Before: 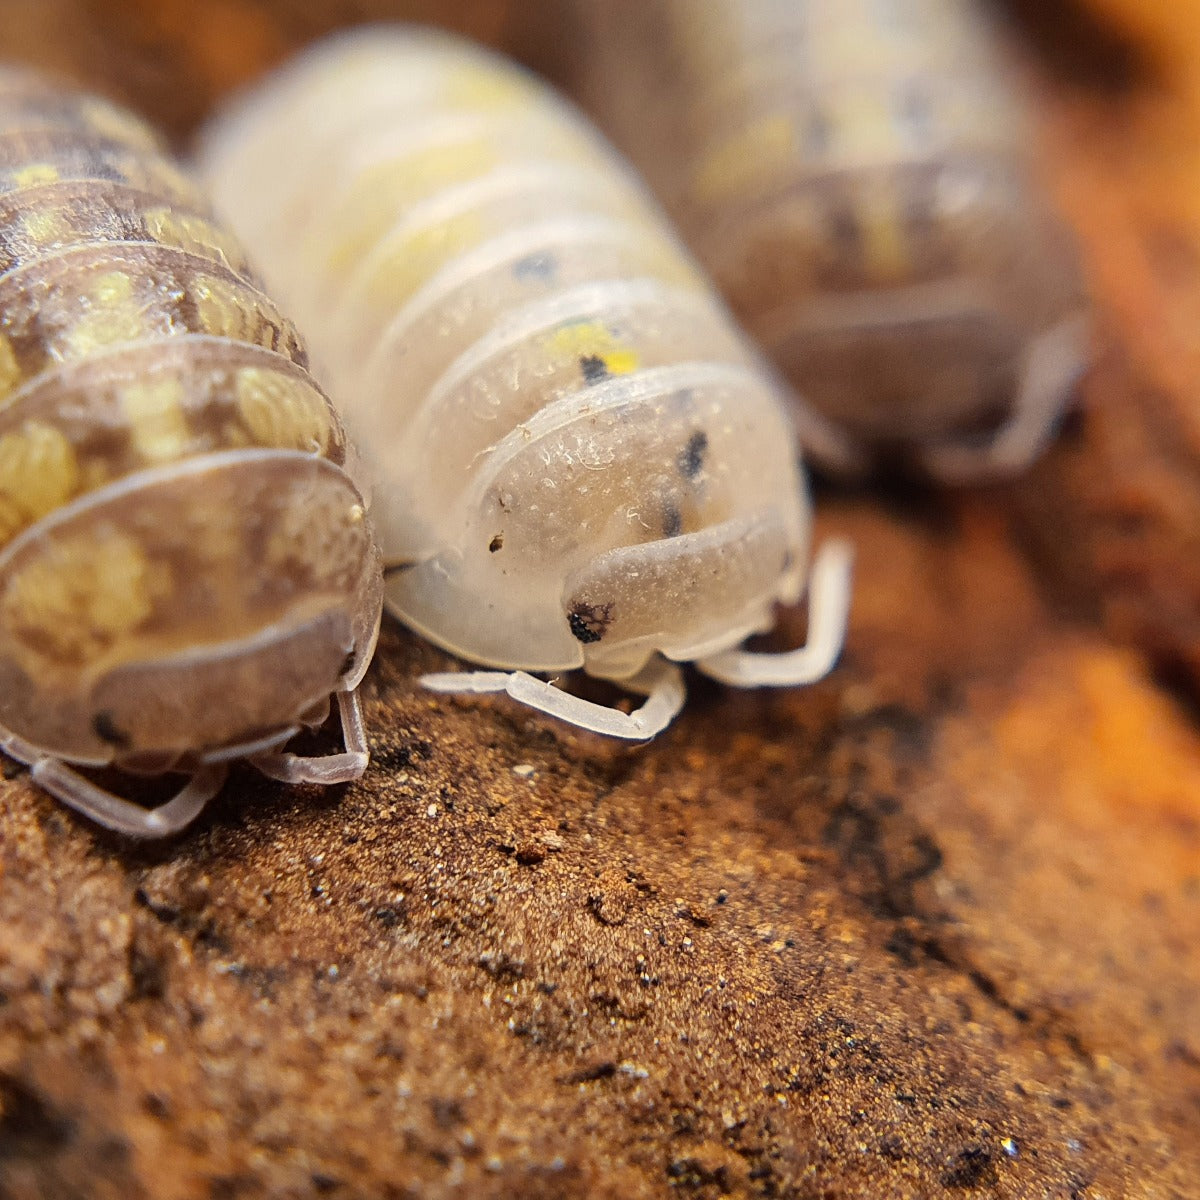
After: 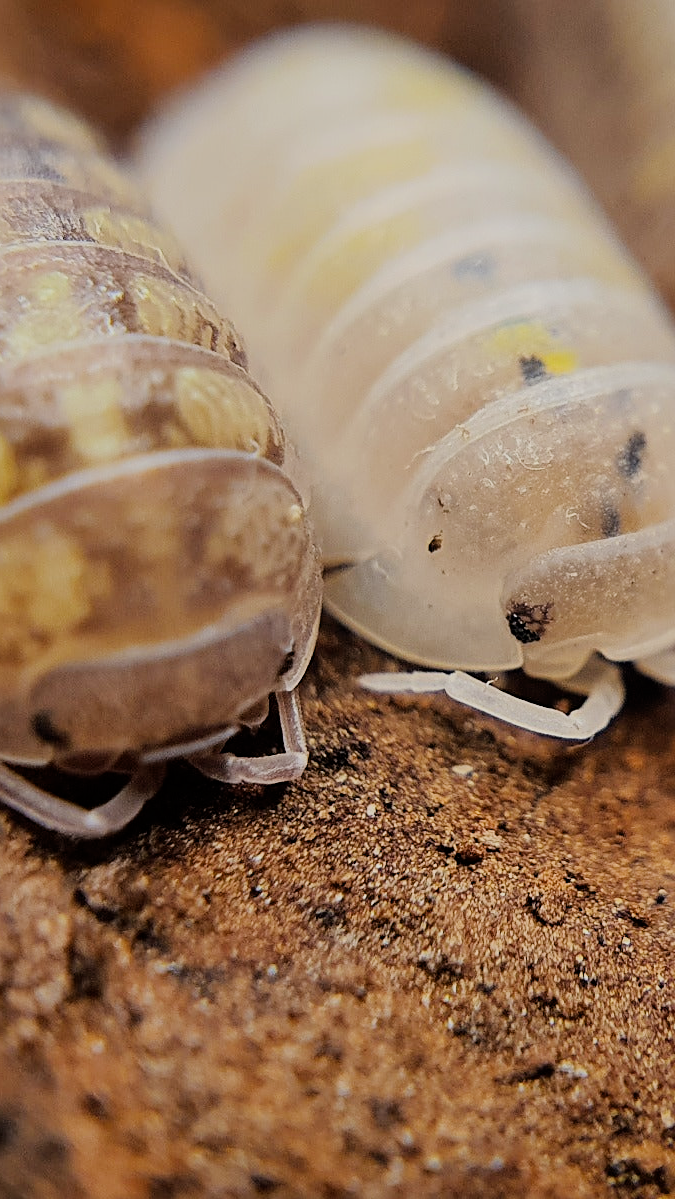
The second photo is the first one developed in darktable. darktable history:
sharpen: on, module defaults
tone equalizer: on, module defaults
filmic rgb: black relative exposure -7.32 EV, white relative exposure 5.09 EV, hardness 3.2
crop: left 5.114%, right 38.589%
